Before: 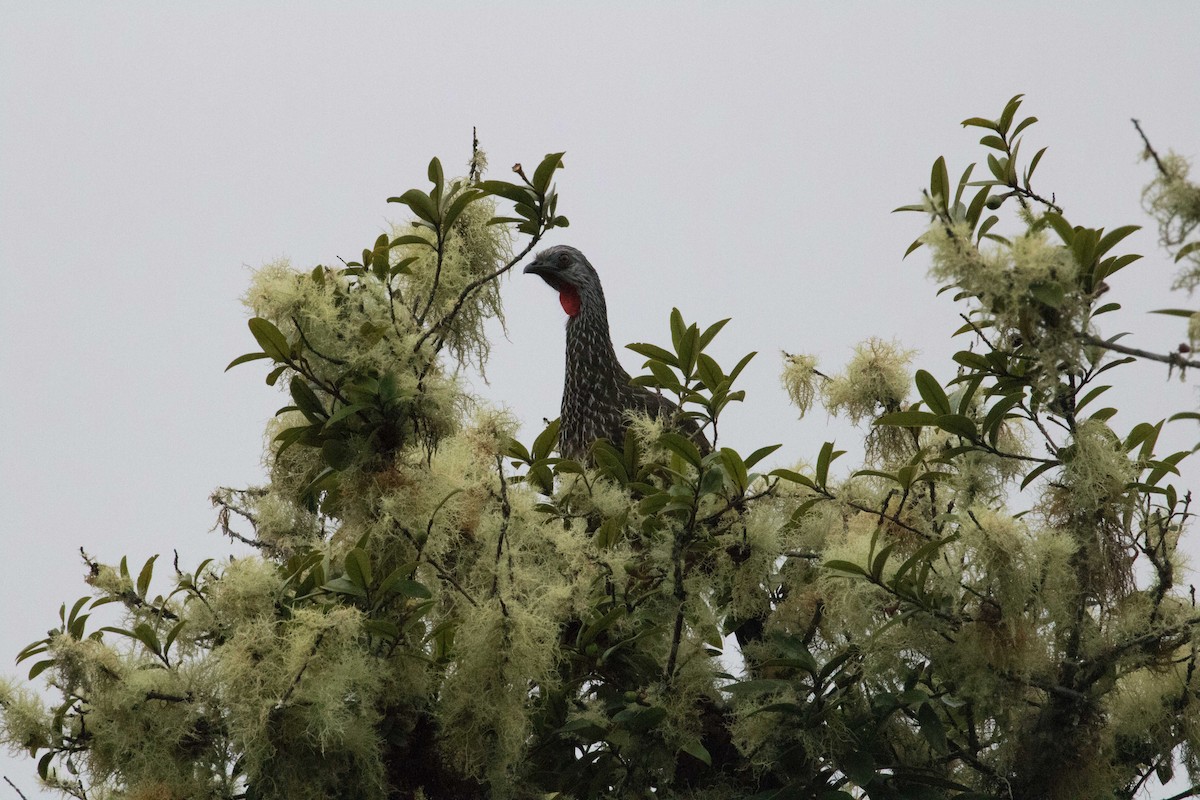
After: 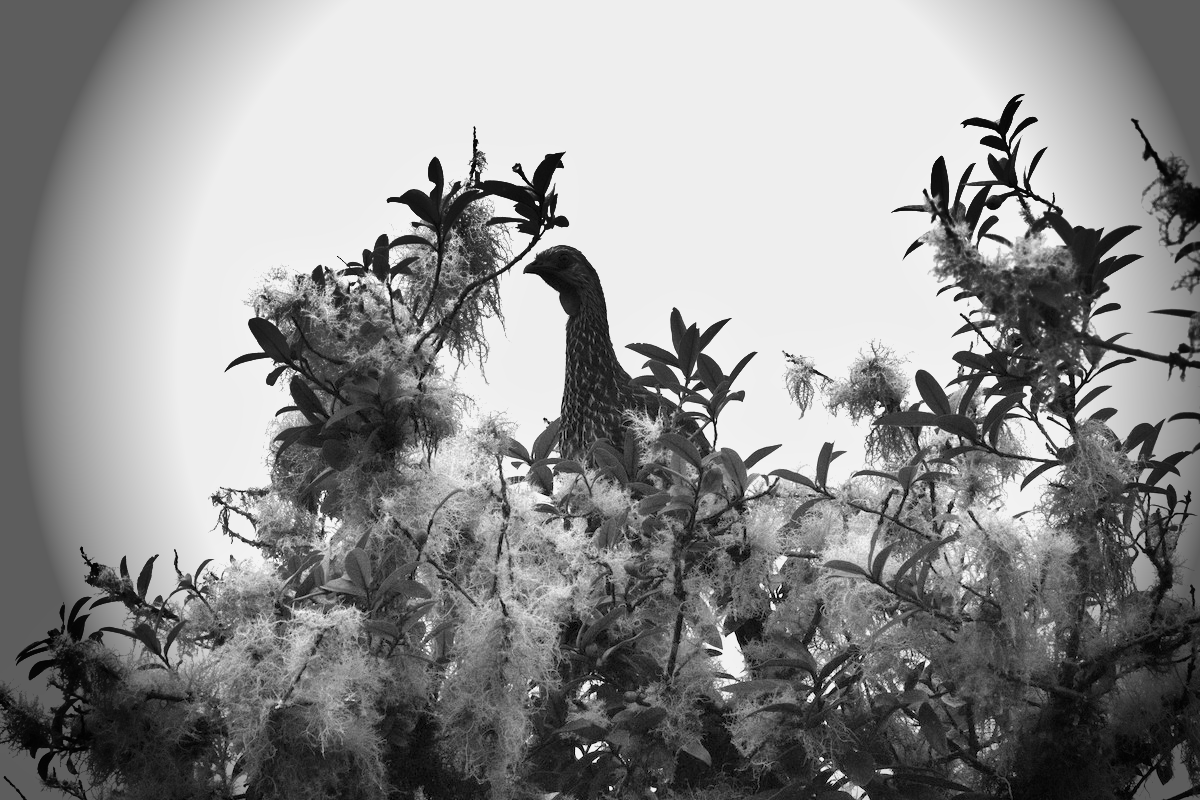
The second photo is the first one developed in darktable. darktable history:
vignetting: fall-off start 76.42%, fall-off radius 27.36%, brightness -0.872, center (0.037, -0.09), width/height ratio 0.971
monochrome: a -74.22, b 78.2
shadows and highlights: radius 108.52, shadows 40.68, highlights -72.88, low approximation 0.01, soften with gaussian
color correction: highlights a* 0.816, highlights b* 2.78, saturation 1.1
exposure: exposure 1.16 EV, compensate exposure bias true, compensate highlight preservation false
